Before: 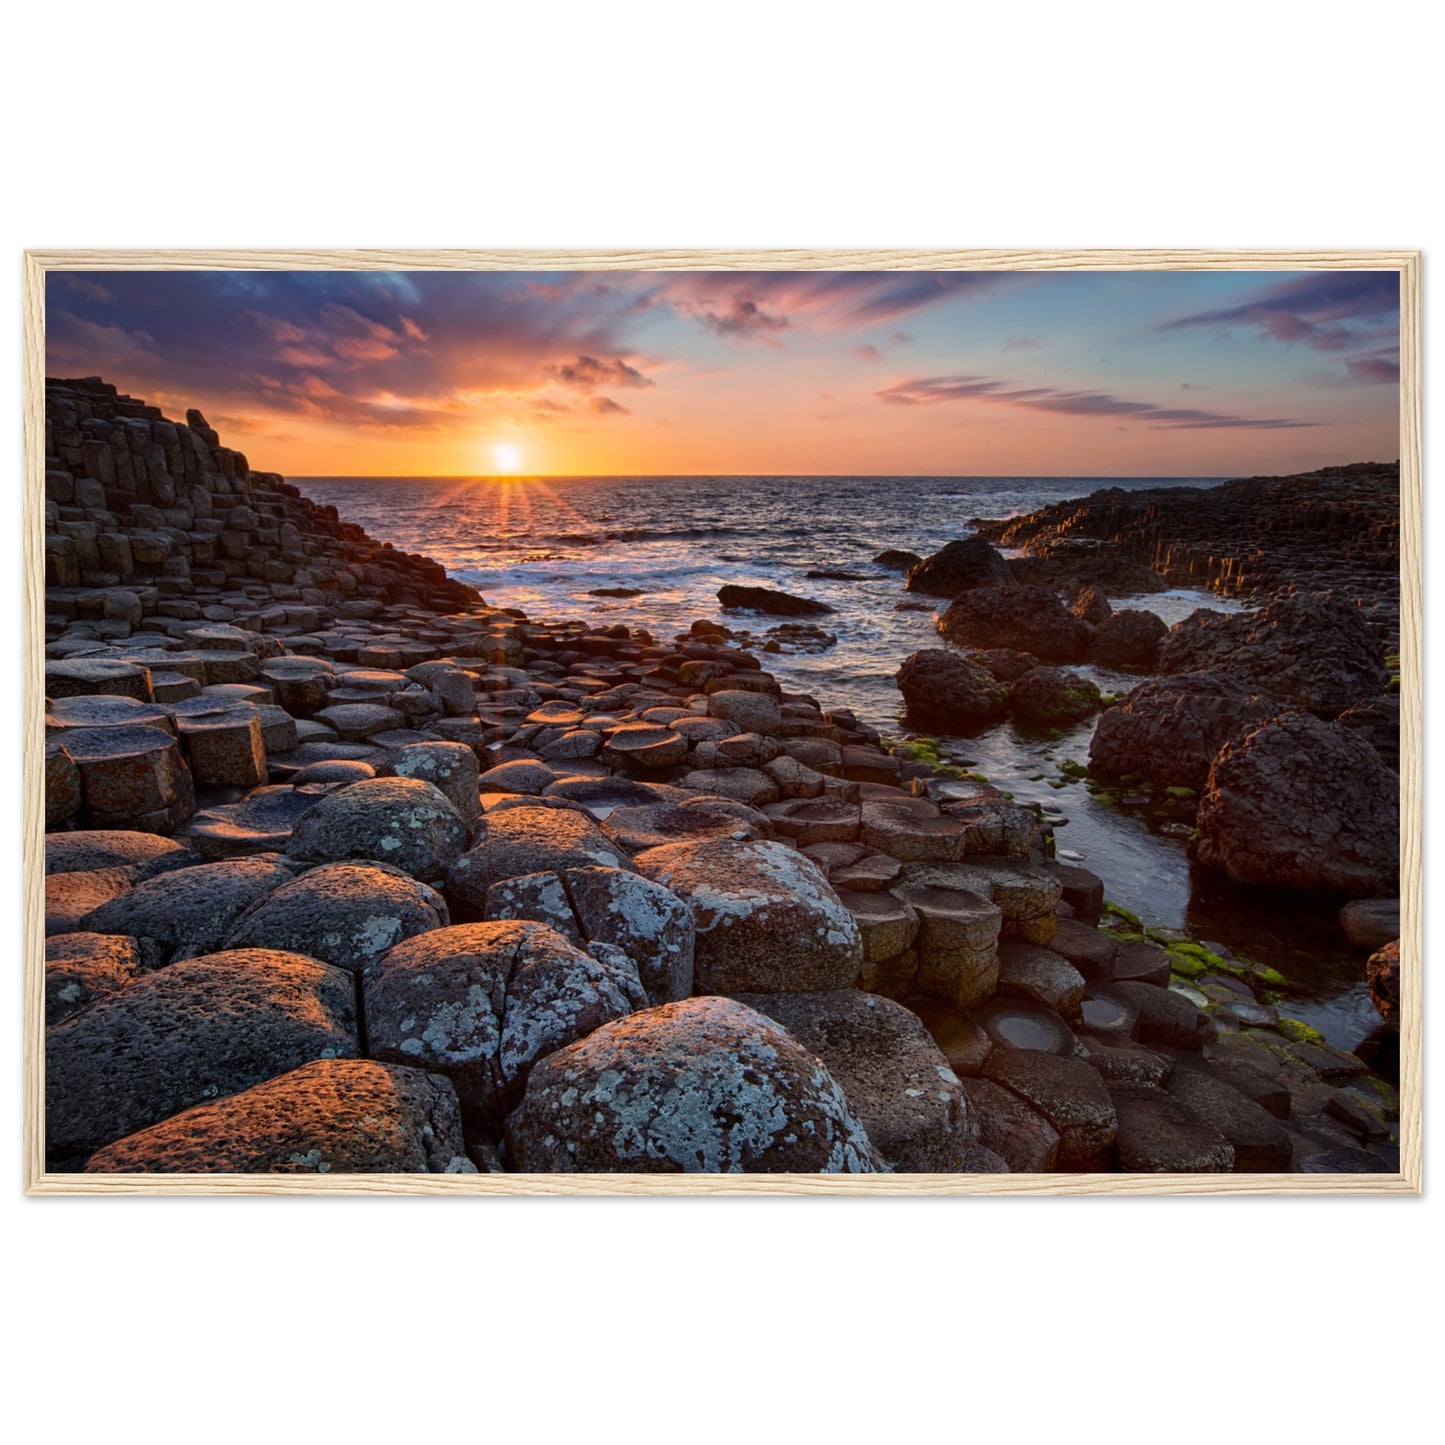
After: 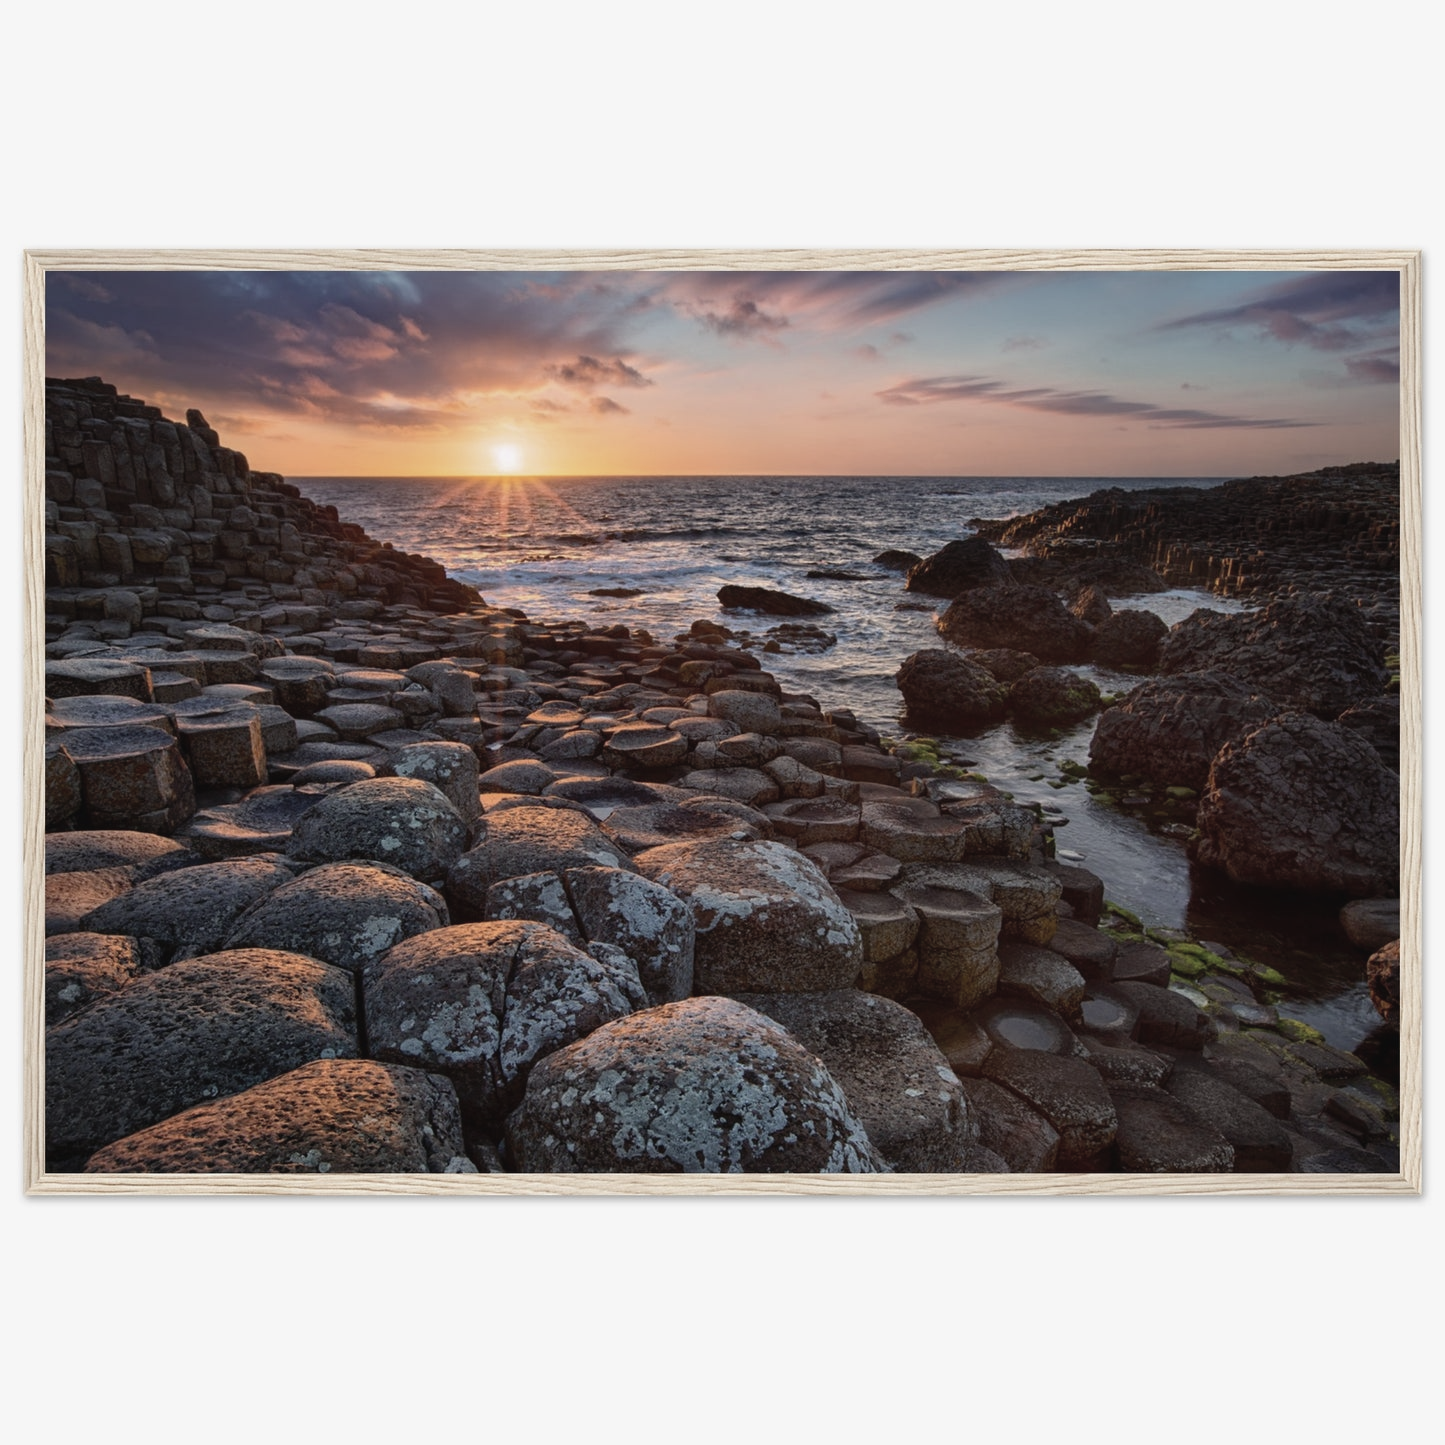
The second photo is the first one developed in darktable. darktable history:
contrast brightness saturation: contrast -0.062, saturation -0.401
